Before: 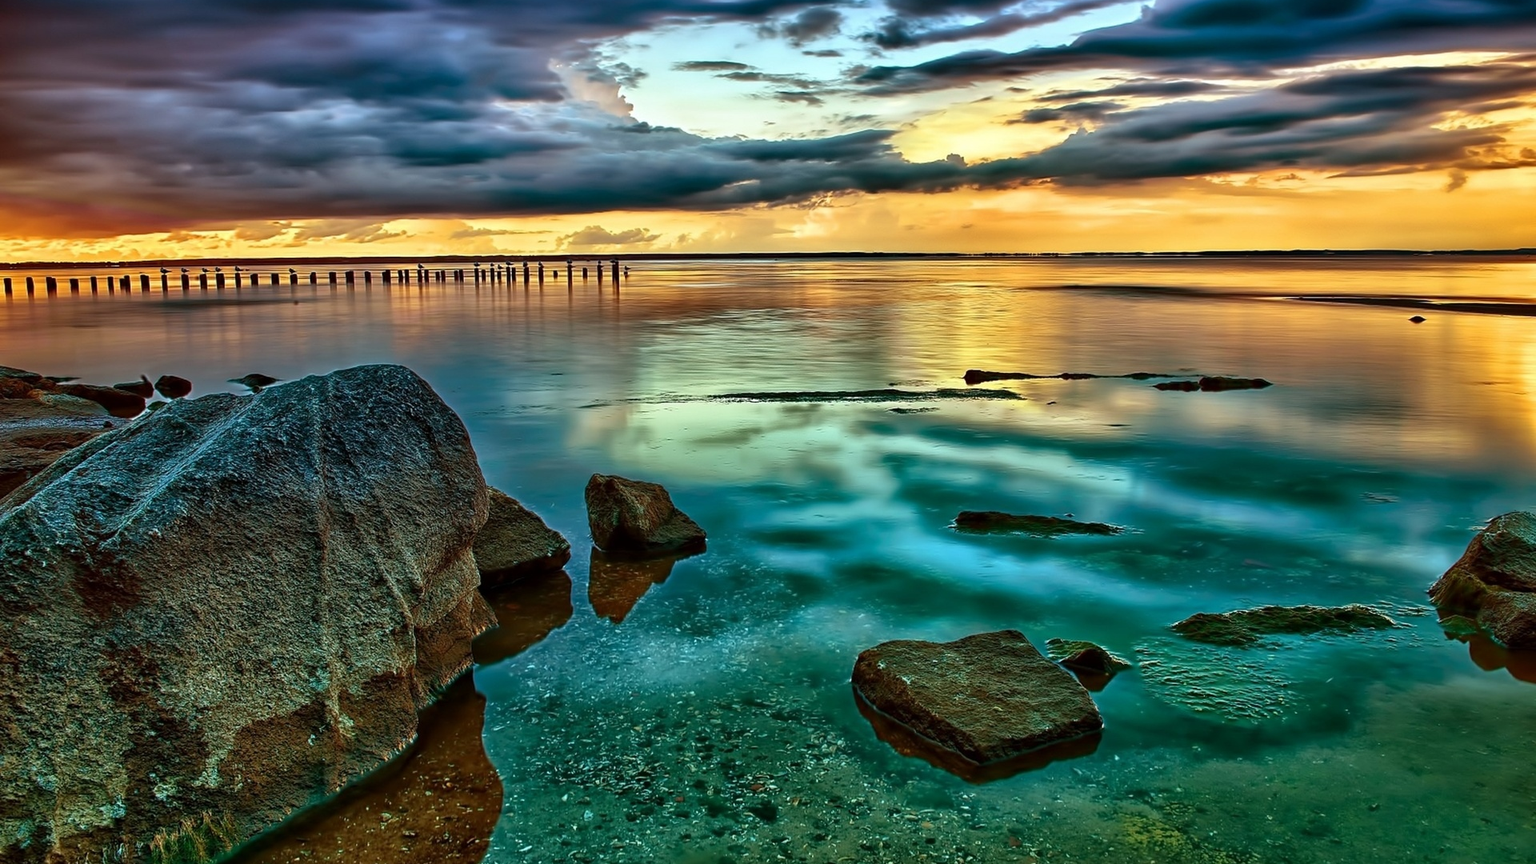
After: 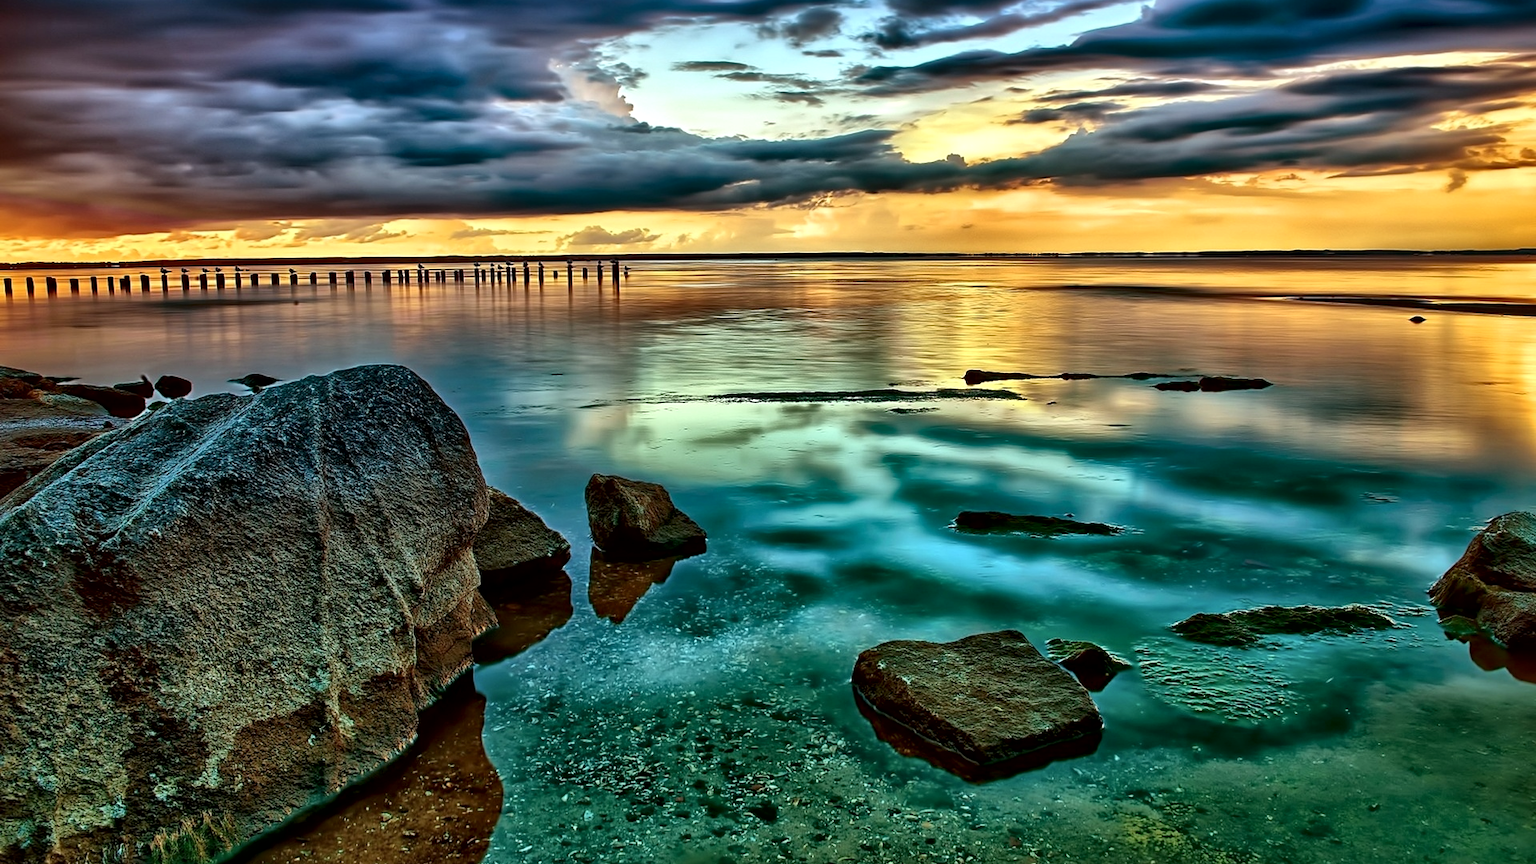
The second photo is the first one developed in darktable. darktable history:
local contrast: mode bilateral grid, contrast 21, coarseness 50, detail 171%, midtone range 0.2
